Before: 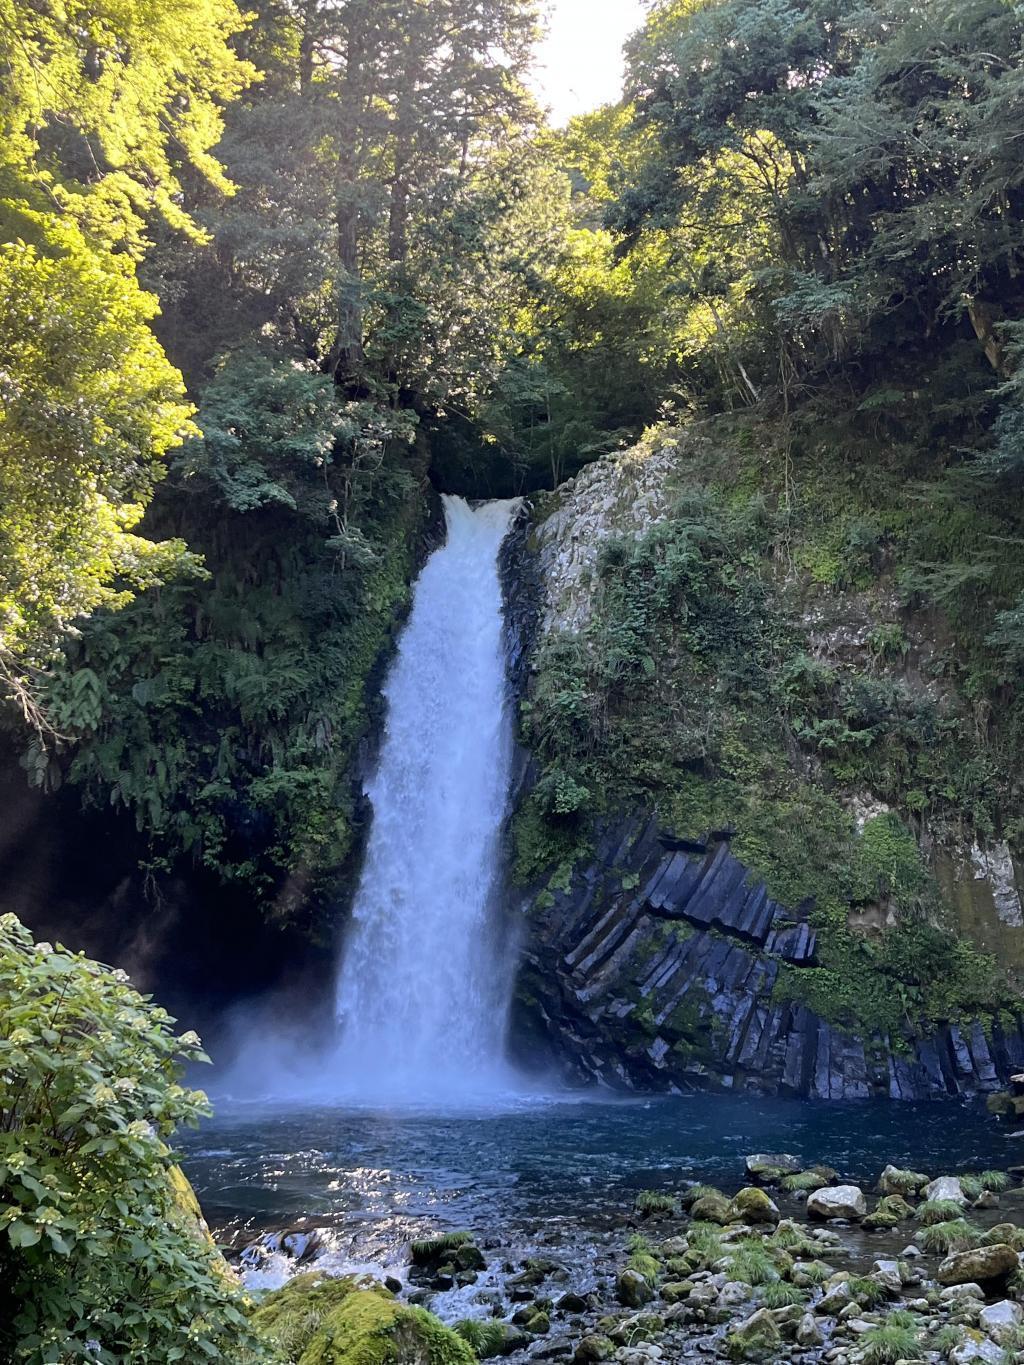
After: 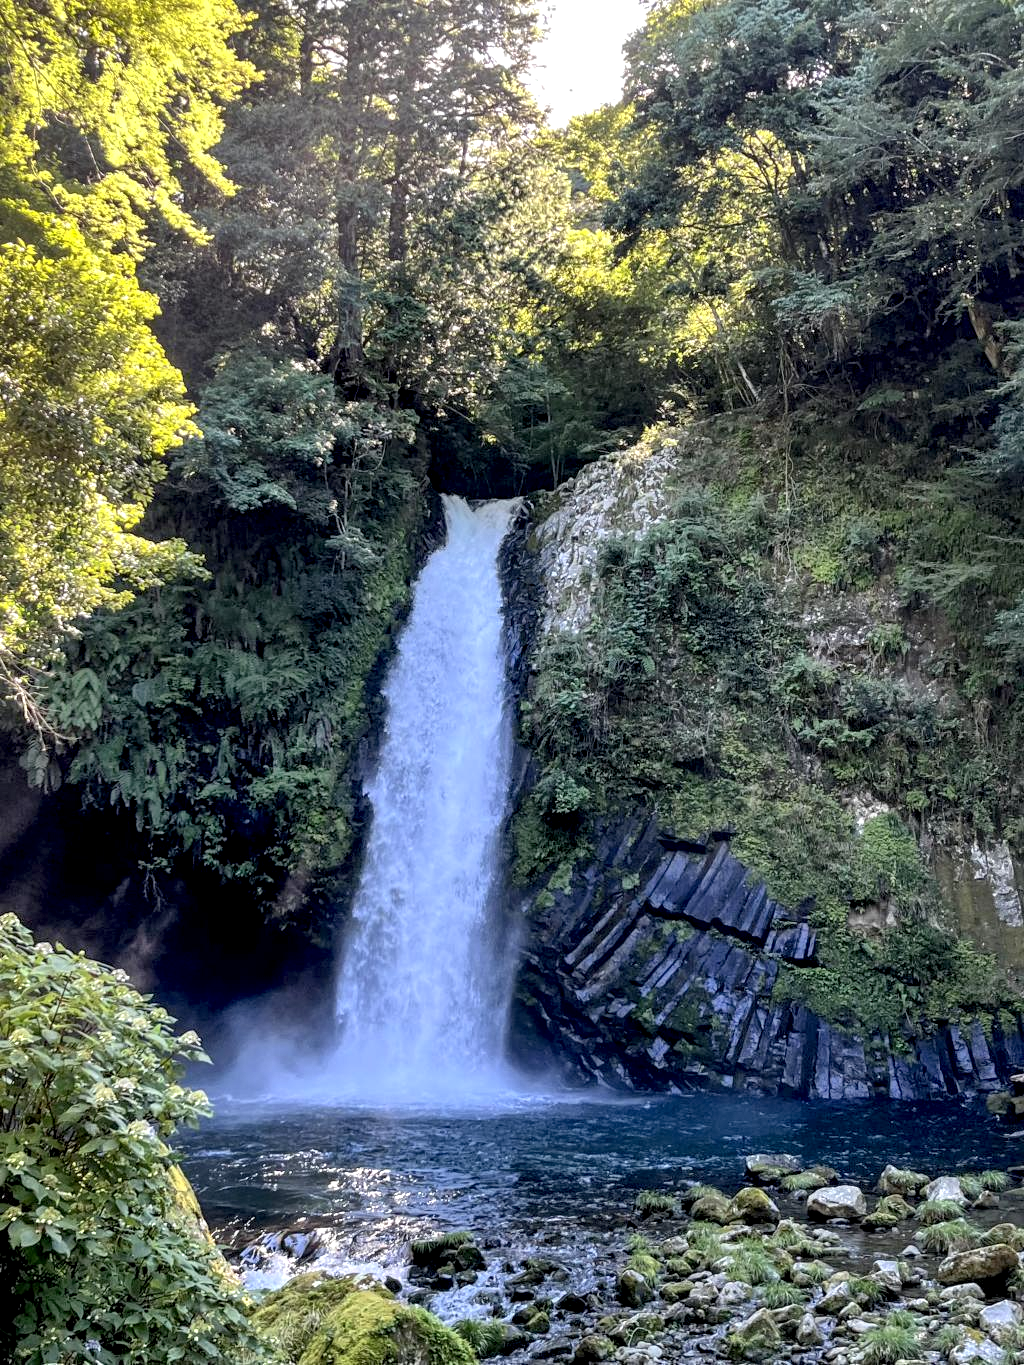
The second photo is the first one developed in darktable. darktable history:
shadows and highlights: on, module defaults
local contrast: highlights 65%, shadows 54%, detail 169%, midtone range 0.514
